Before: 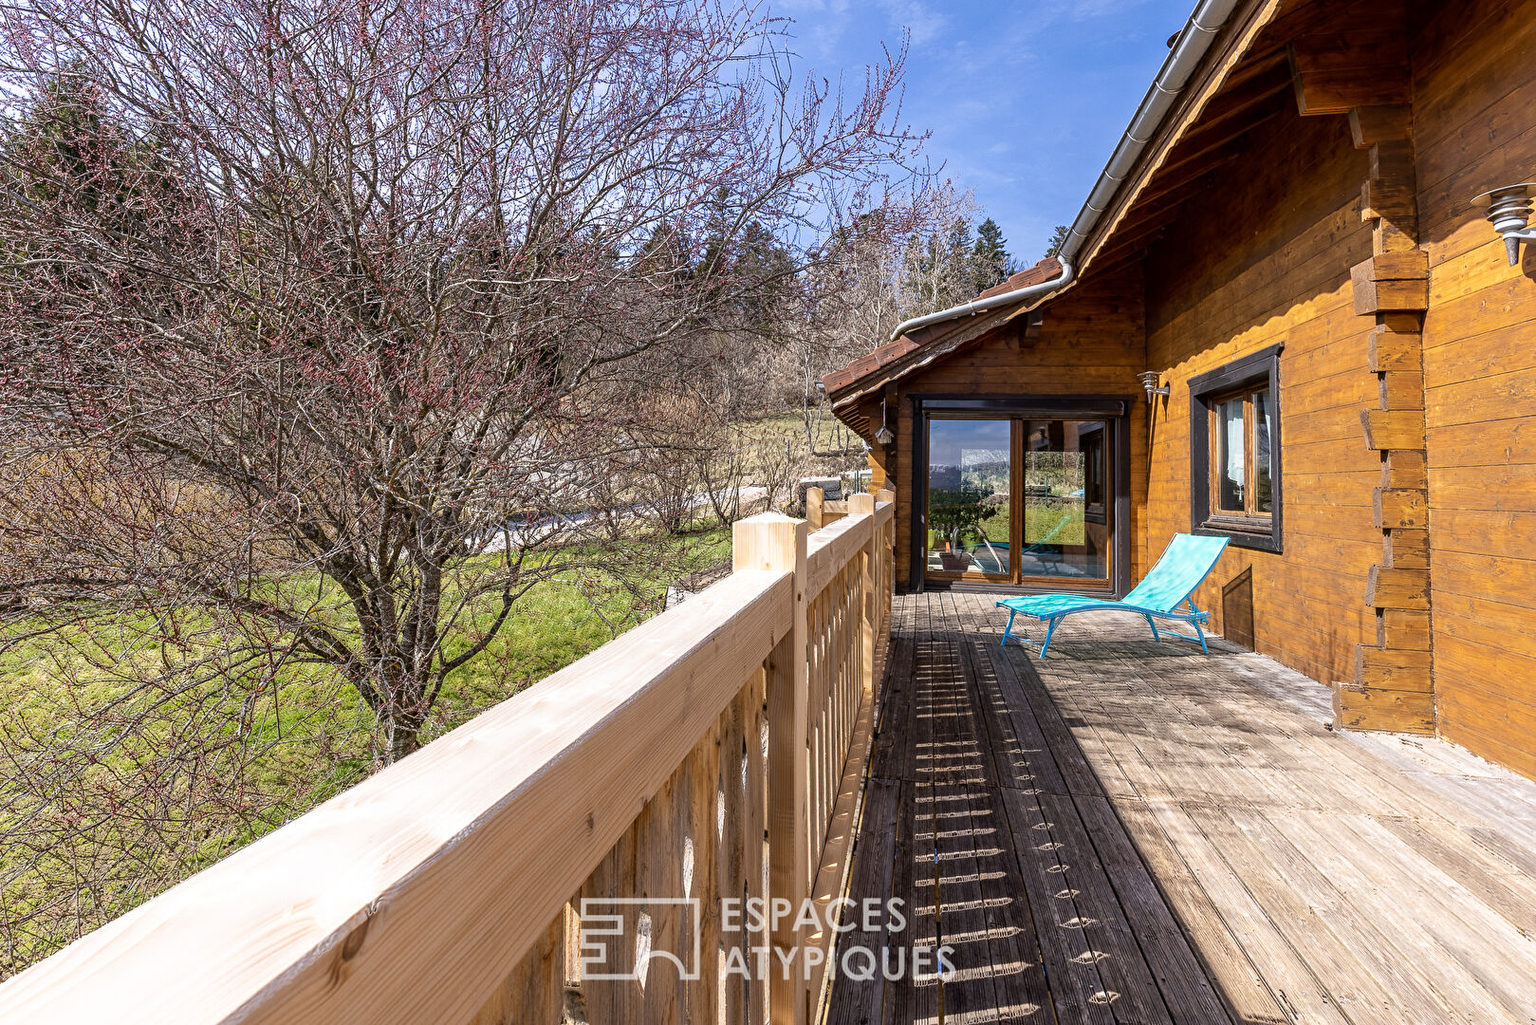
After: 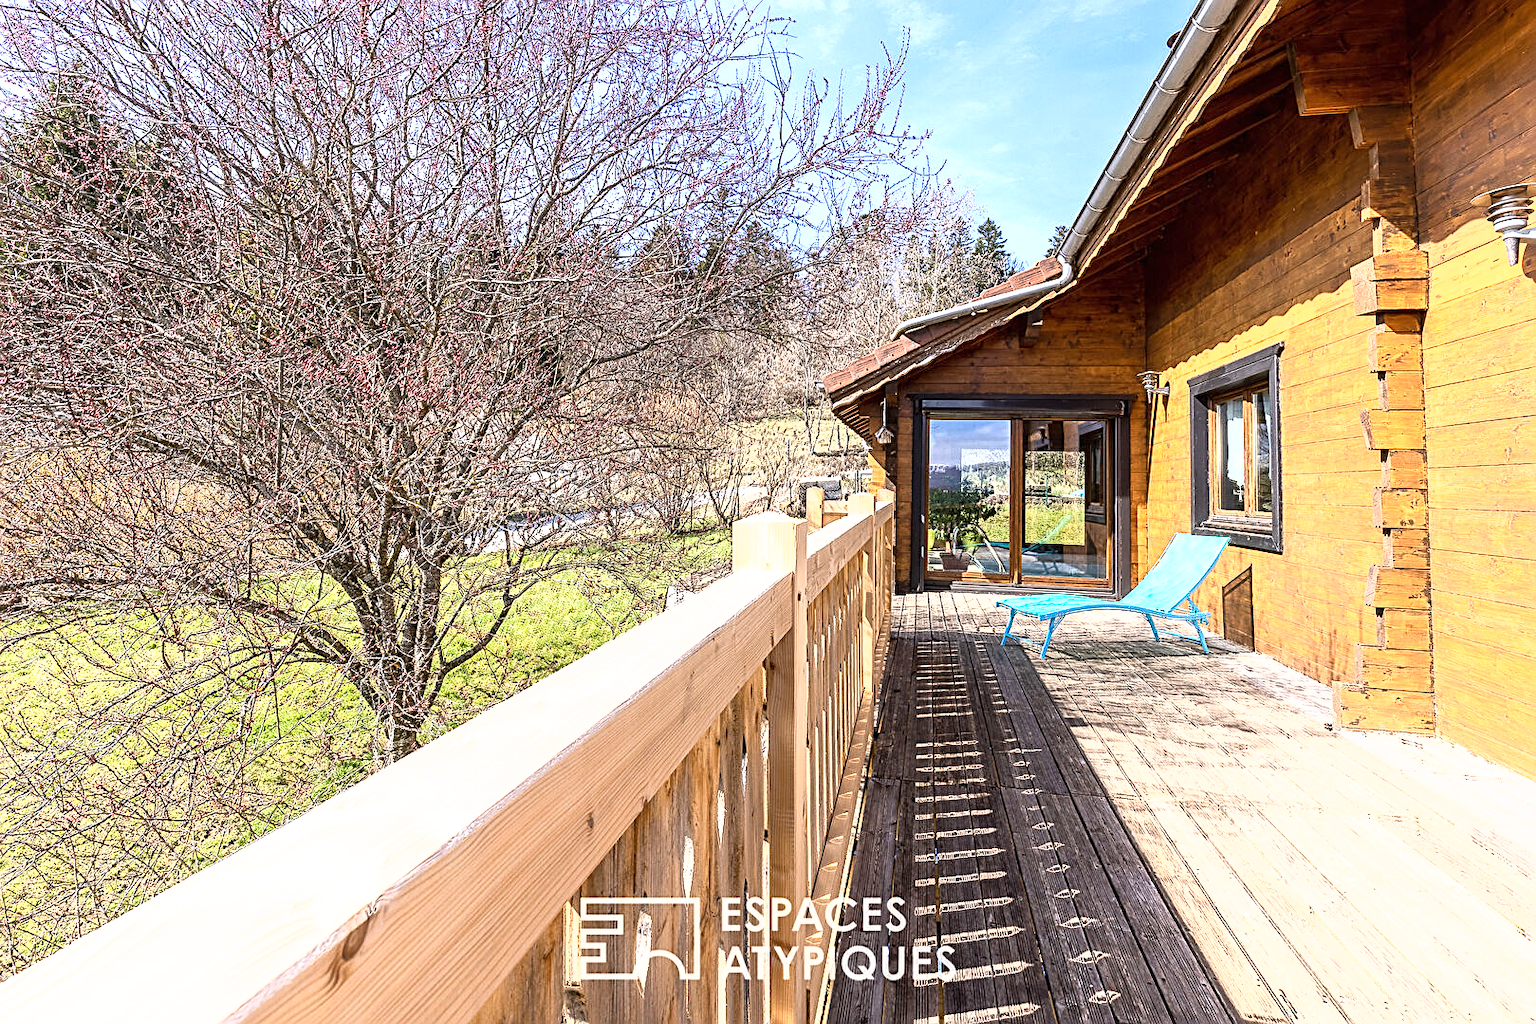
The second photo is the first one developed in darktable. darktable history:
sharpen: on, module defaults
exposure: black level correction 0, exposure 1.106 EV, compensate highlight preservation false
shadows and highlights: shadows -1.15, highlights 38.46
